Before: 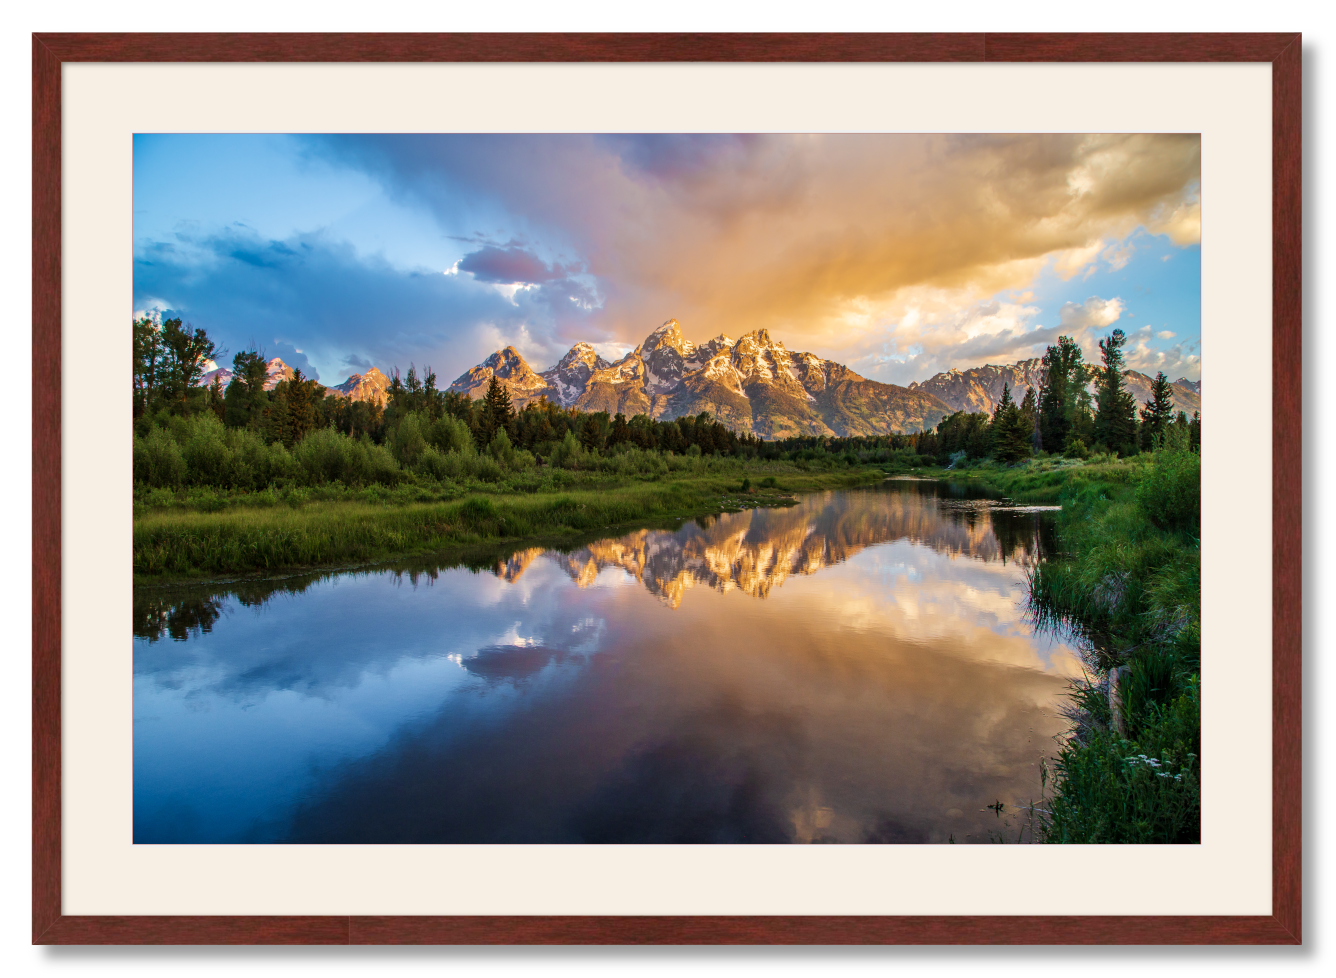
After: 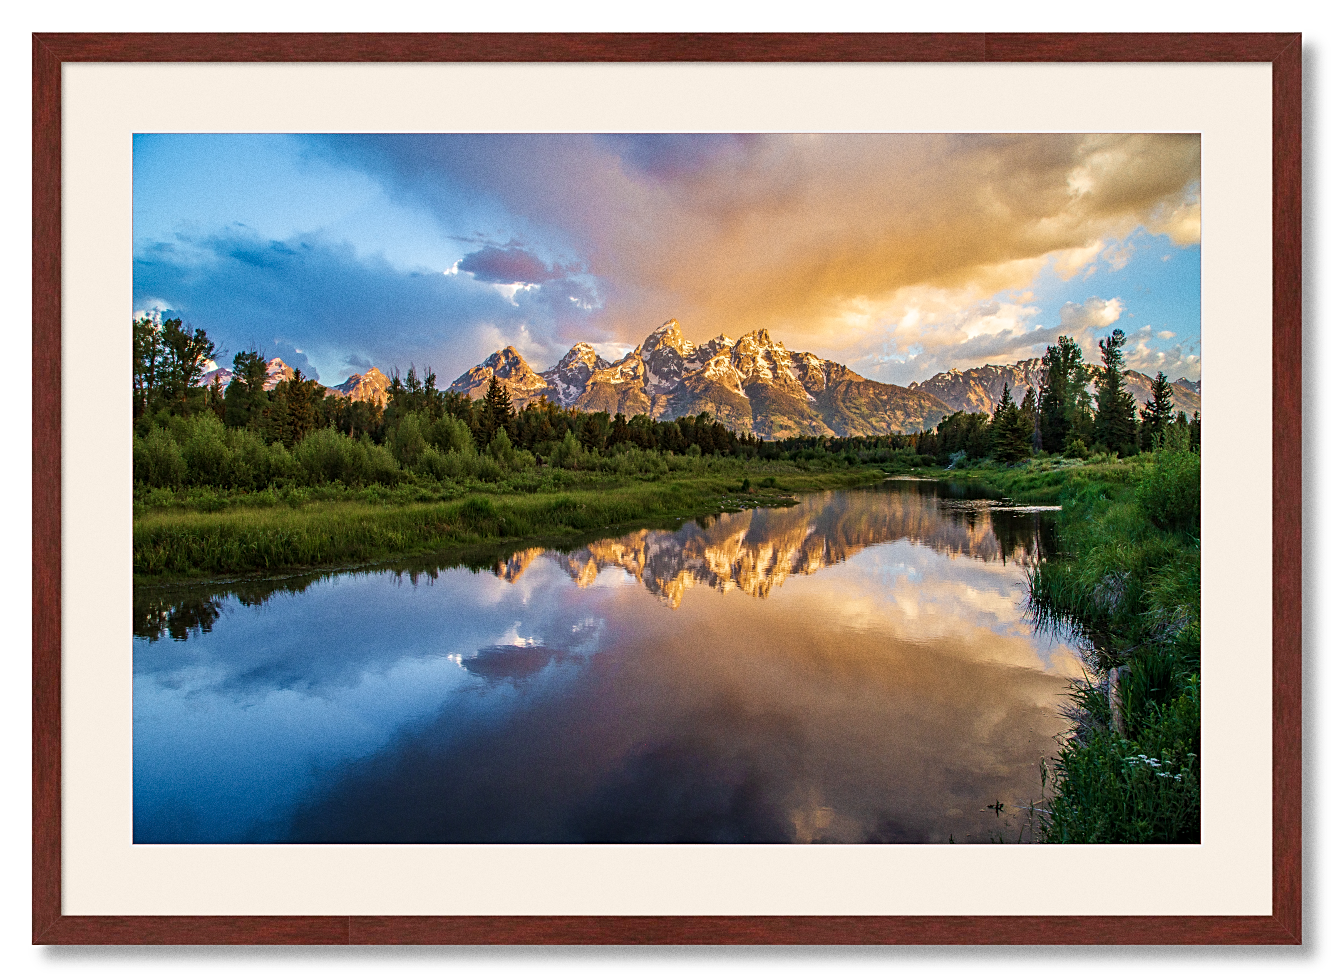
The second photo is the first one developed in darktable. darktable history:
grain: coarseness 0.09 ISO
sharpen: on, module defaults
white balance: emerald 1
